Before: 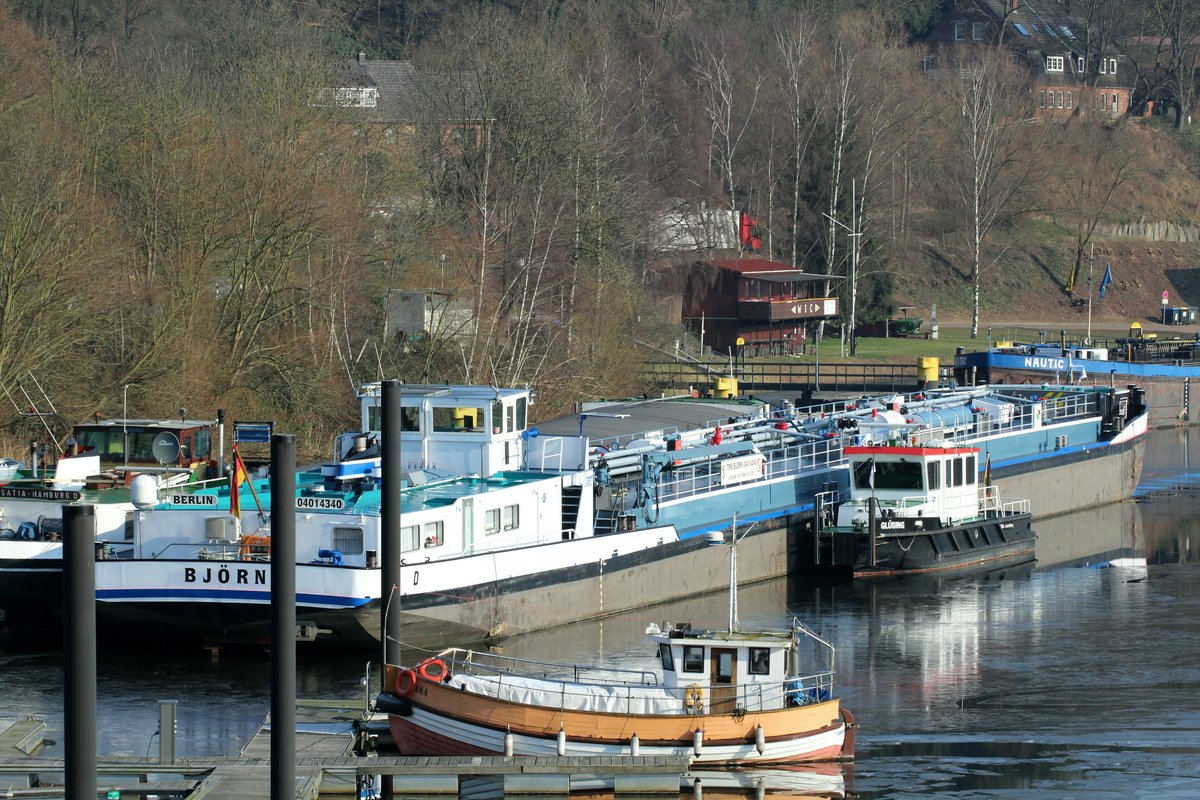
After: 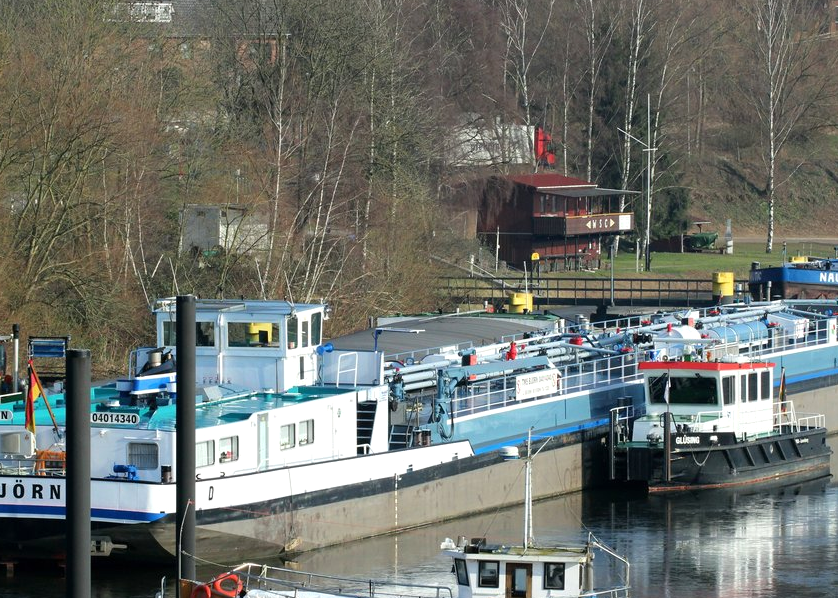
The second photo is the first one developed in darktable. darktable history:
exposure: exposure 0.128 EV, compensate exposure bias true, compensate highlight preservation false
crop and rotate: left 17.153%, top 10.641%, right 12.93%, bottom 14.547%
